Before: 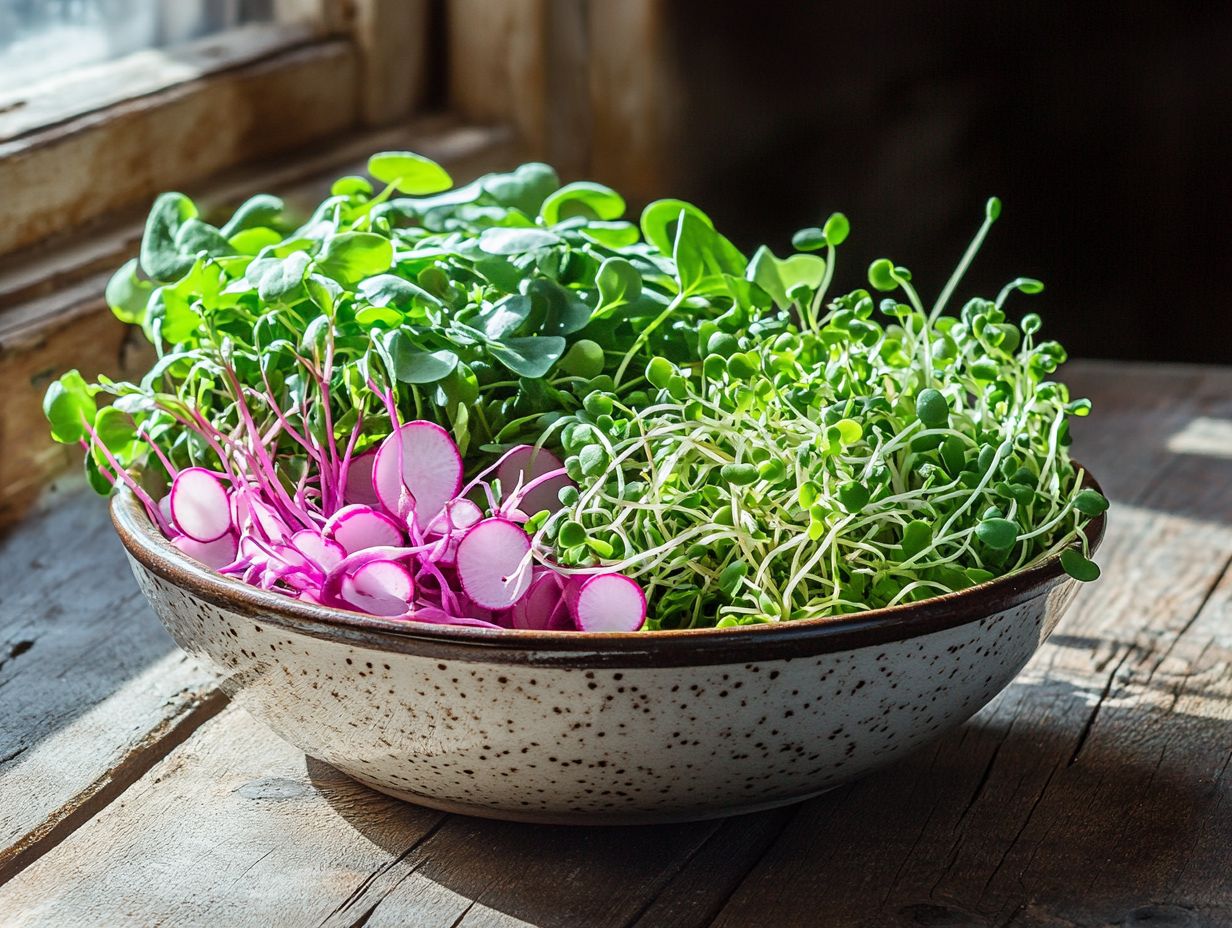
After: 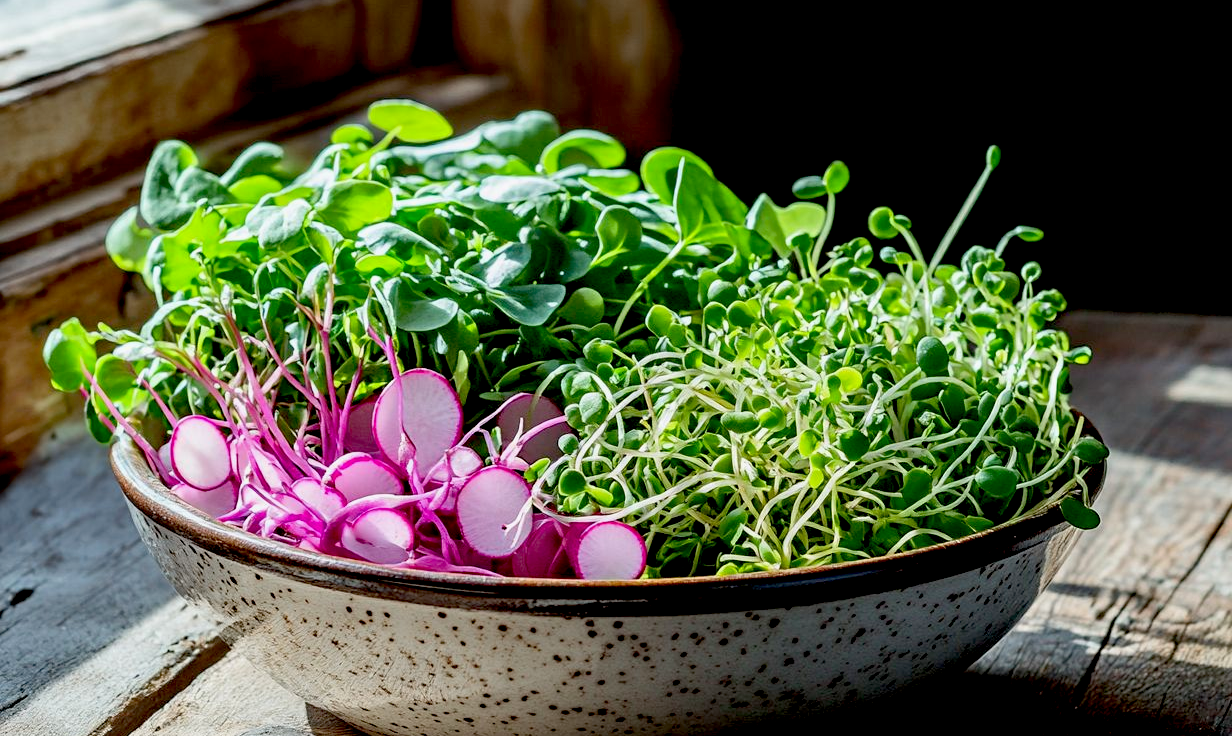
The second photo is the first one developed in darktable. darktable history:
exposure: black level correction 0.029, exposure -0.073 EV, compensate highlight preservation false
crop and rotate: top 5.667%, bottom 14.937%
